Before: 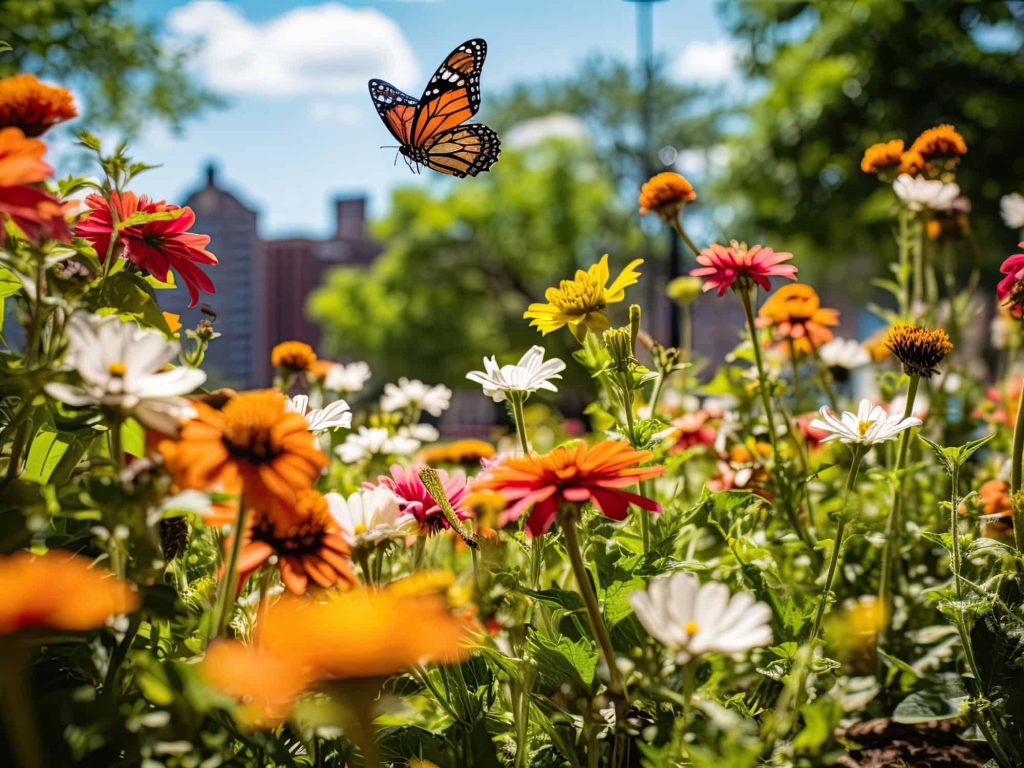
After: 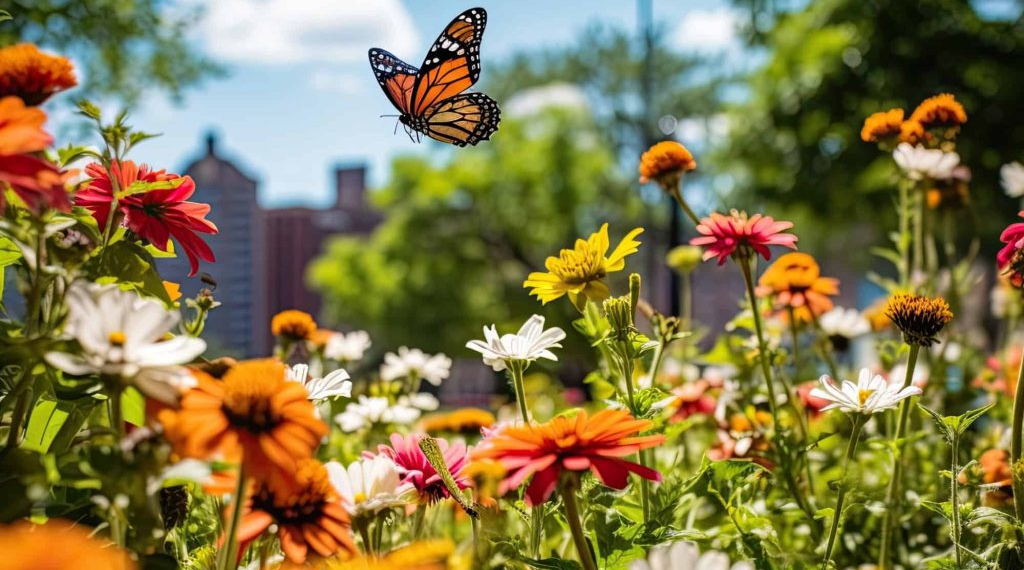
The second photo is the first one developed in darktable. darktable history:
crop: top 4.058%, bottom 21.616%
